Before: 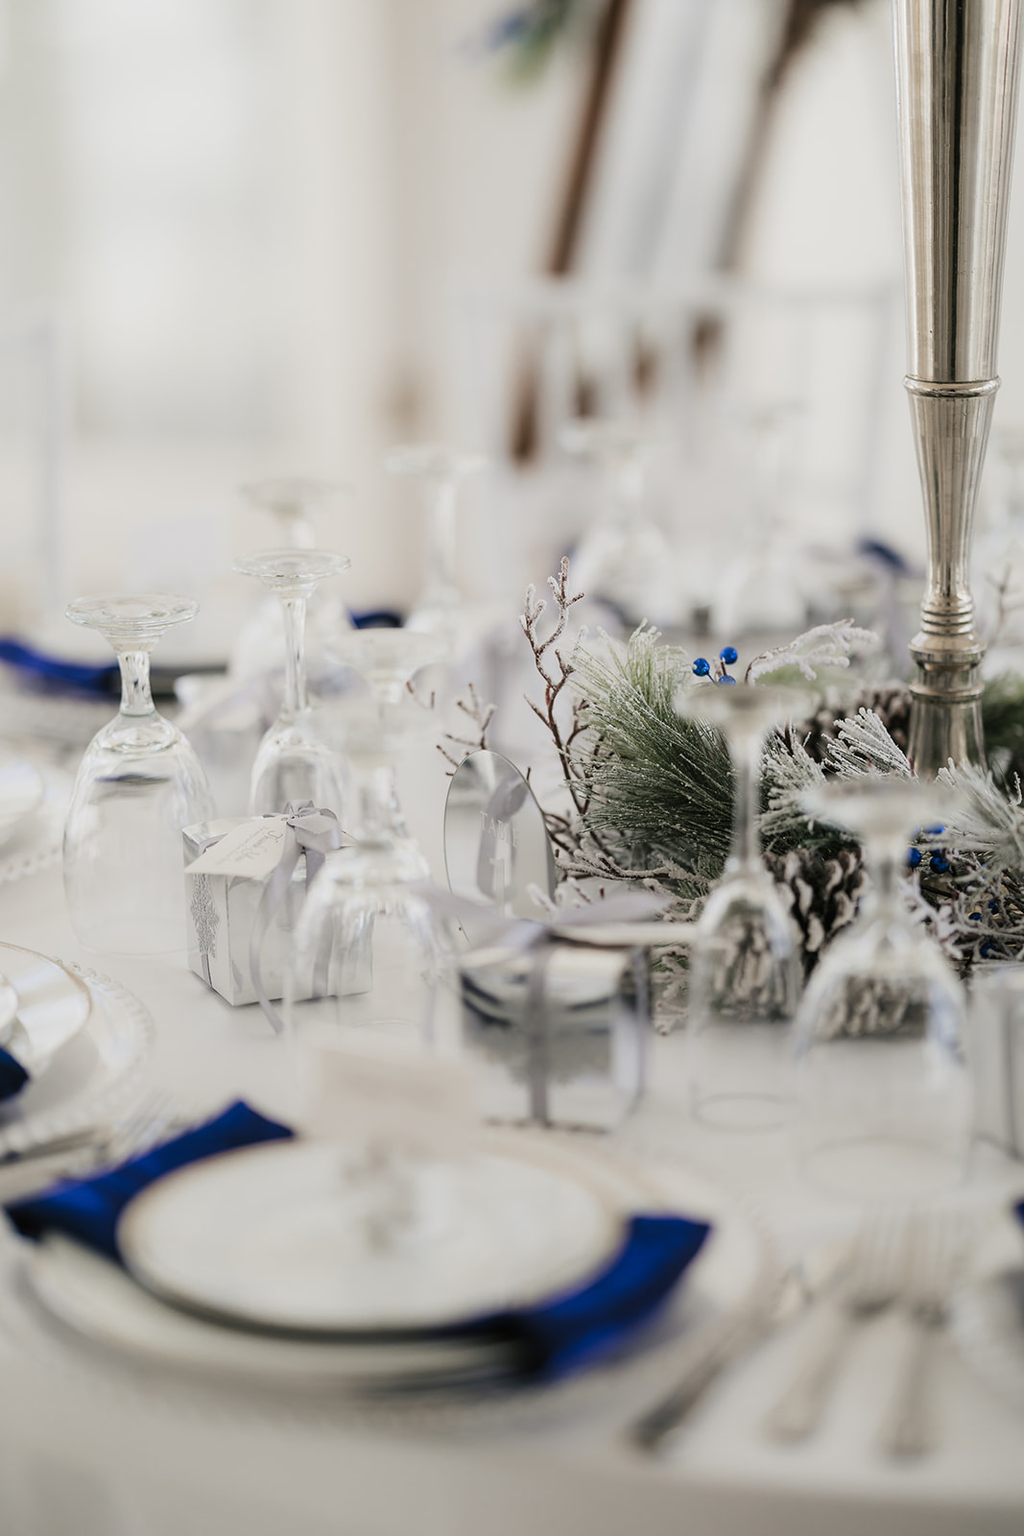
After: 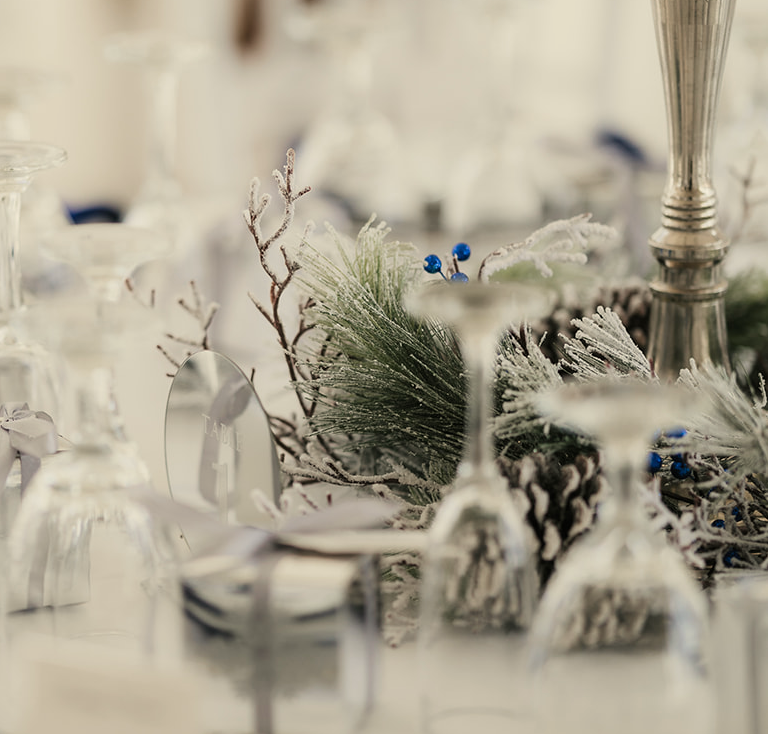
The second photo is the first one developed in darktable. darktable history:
crop and rotate: left 27.938%, top 27.046%, bottom 27.046%
white balance: red 1.029, blue 0.92
